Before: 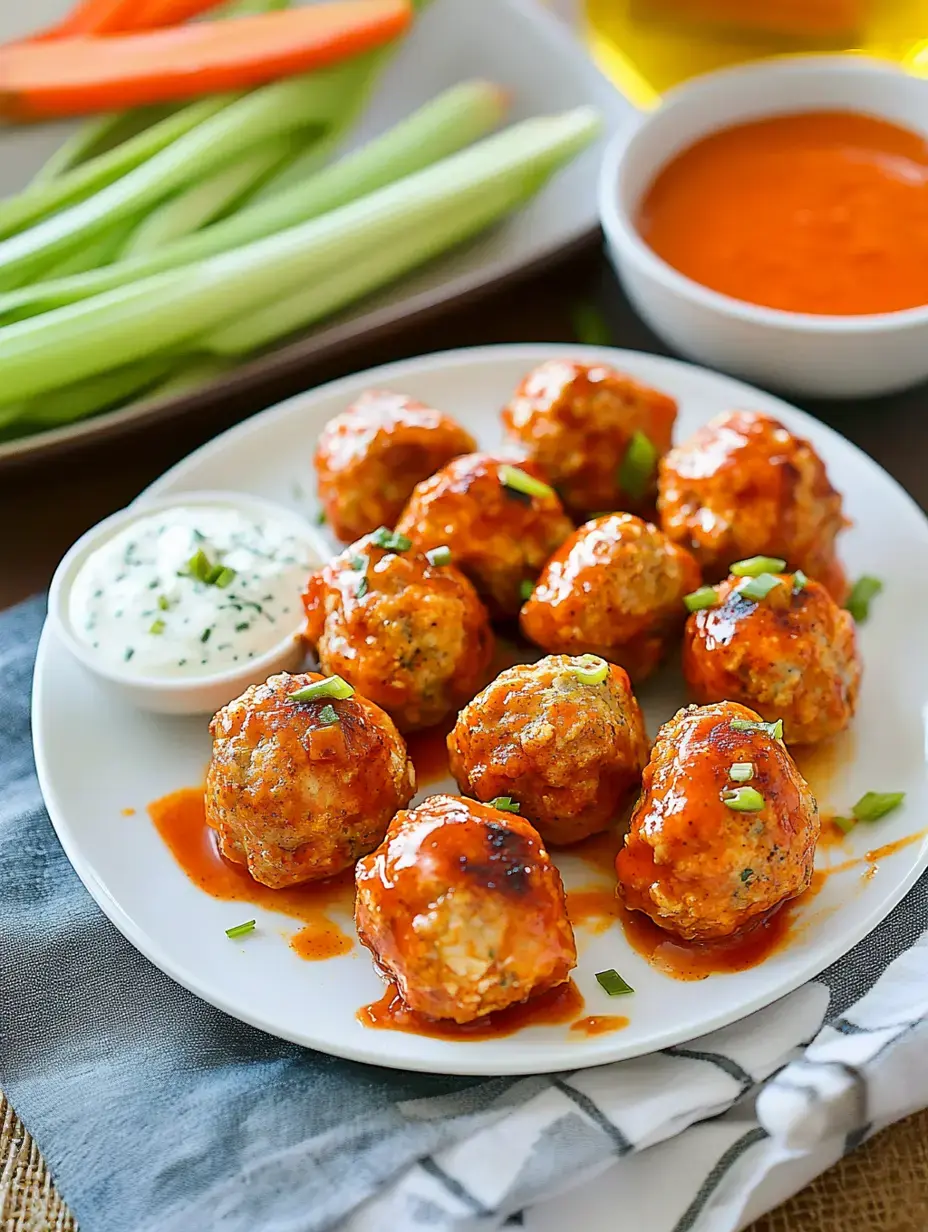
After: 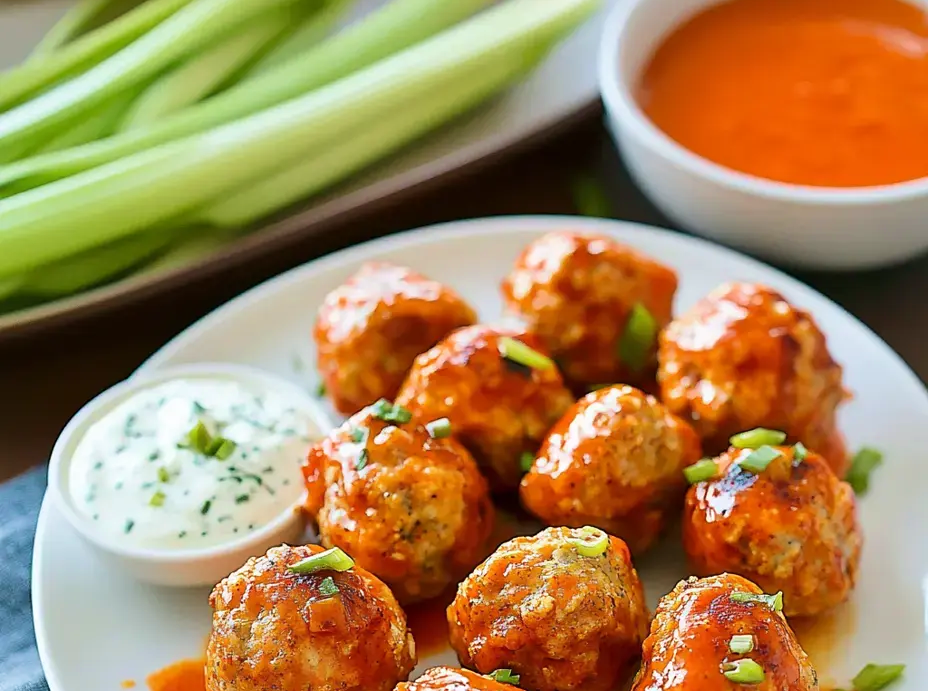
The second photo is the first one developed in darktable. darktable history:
crop and rotate: top 10.456%, bottom 33.433%
velvia: on, module defaults
